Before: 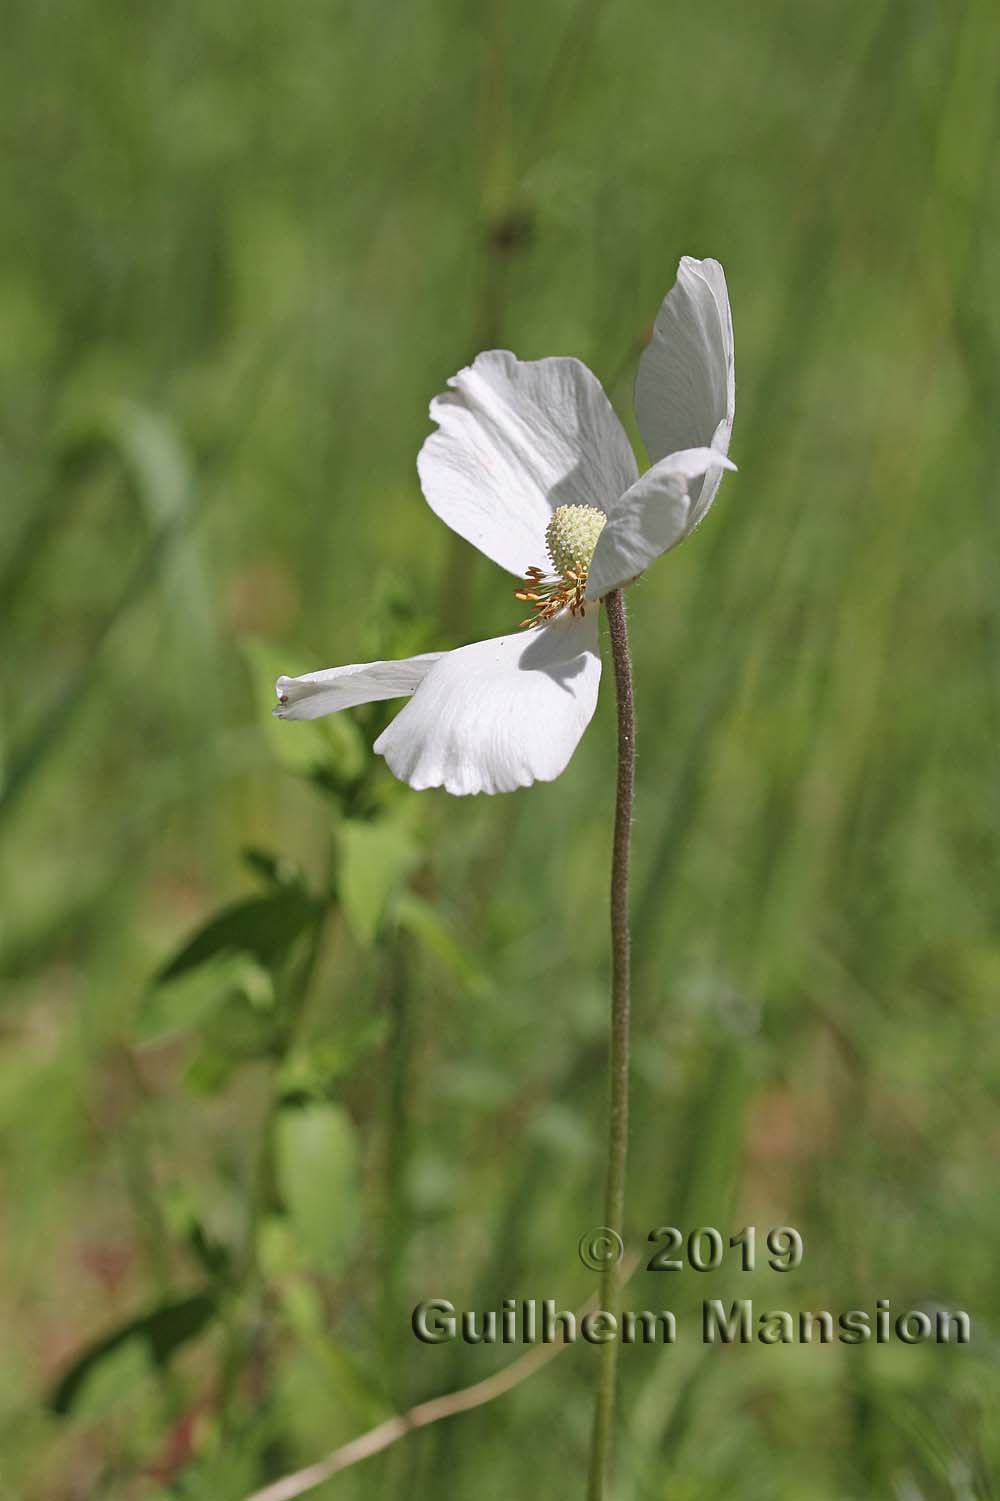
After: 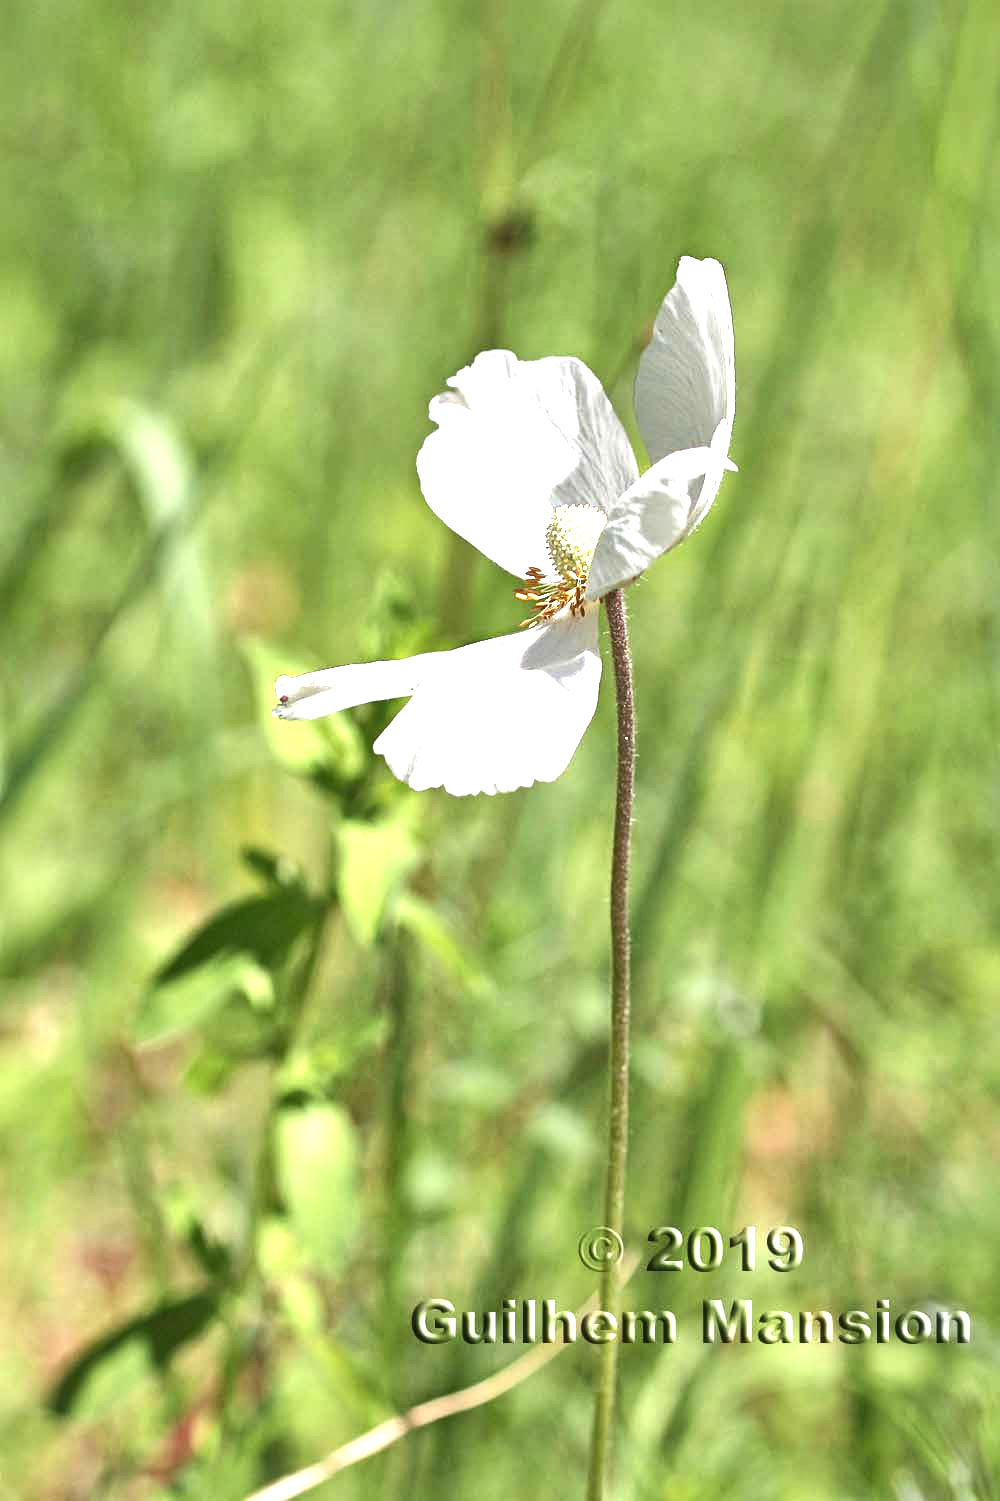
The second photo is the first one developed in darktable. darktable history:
exposure: black level correction 0, exposure 1.5 EV, compensate highlight preservation false
local contrast: mode bilateral grid, contrast 25, coarseness 60, detail 151%, midtone range 0.2
